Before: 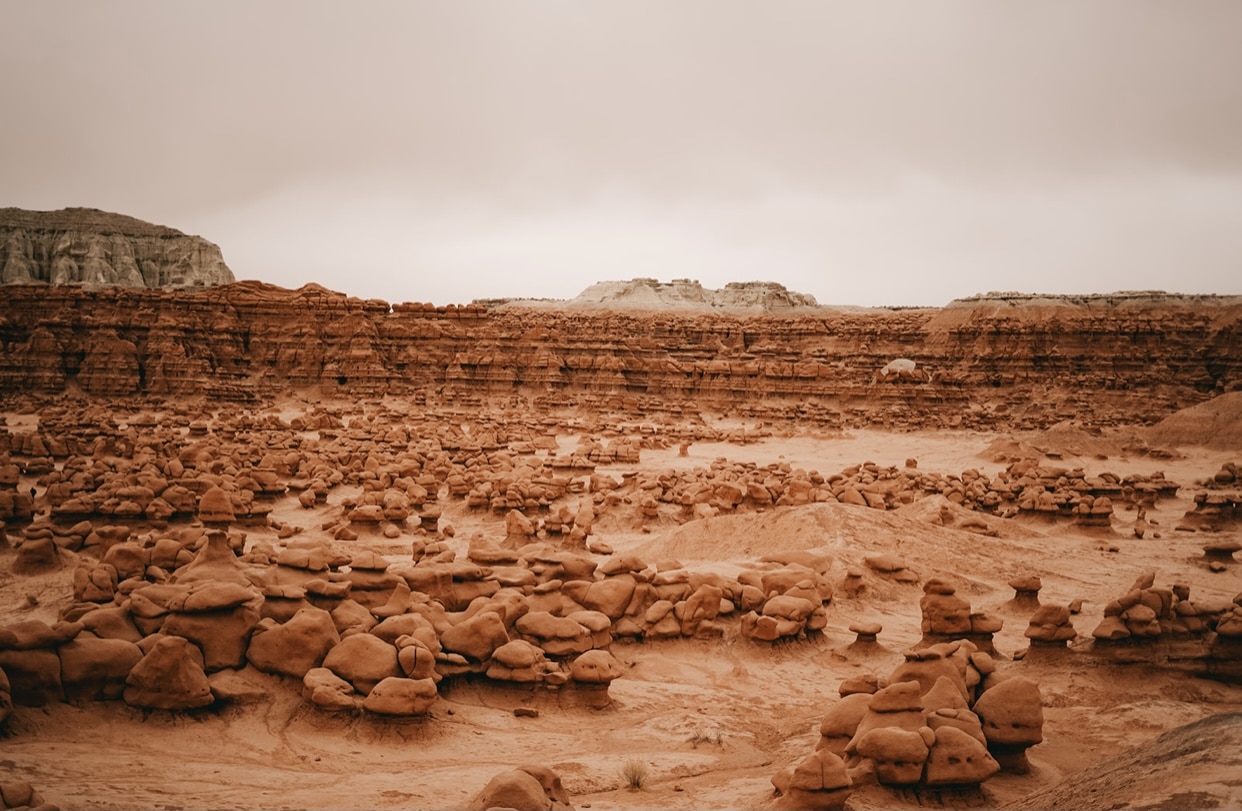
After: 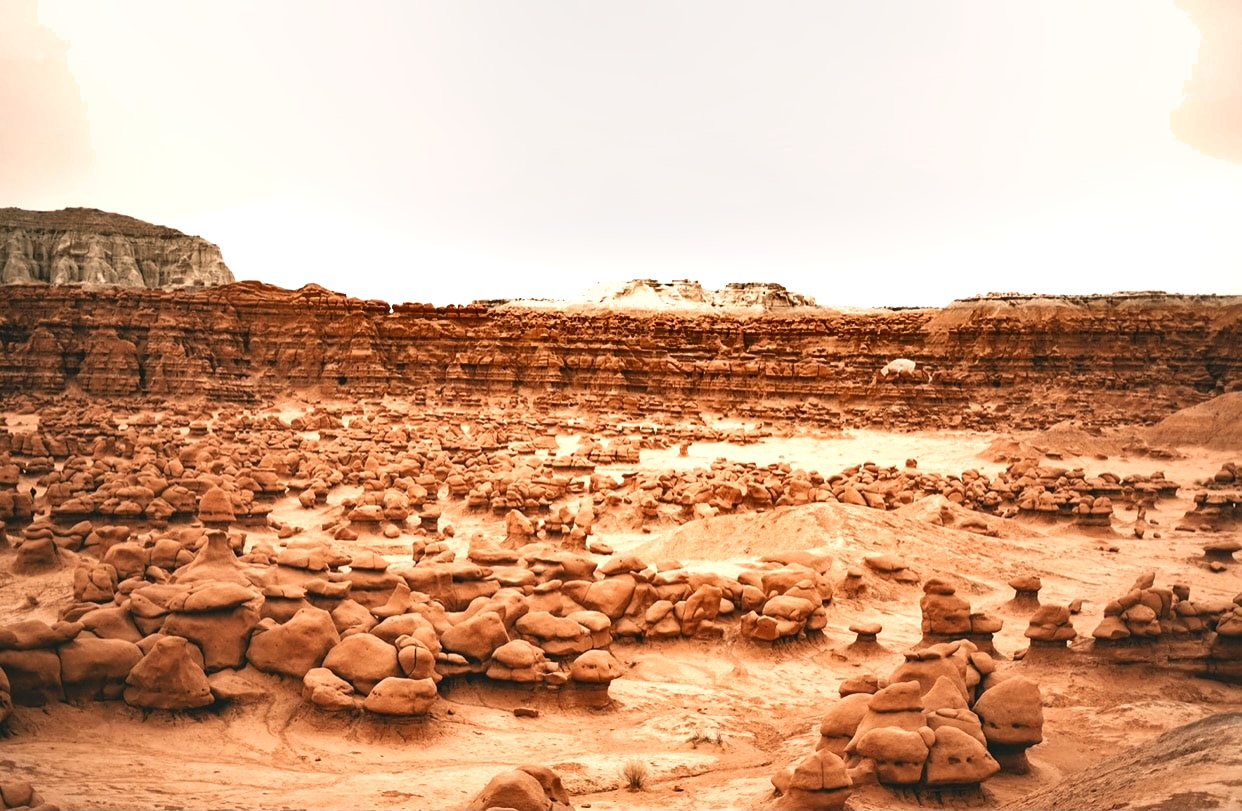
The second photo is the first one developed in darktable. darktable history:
shadows and highlights: soften with gaussian
exposure: black level correction 0, exposure 1.2 EV, compensate exposure bias true, compensate highlight preservation false
